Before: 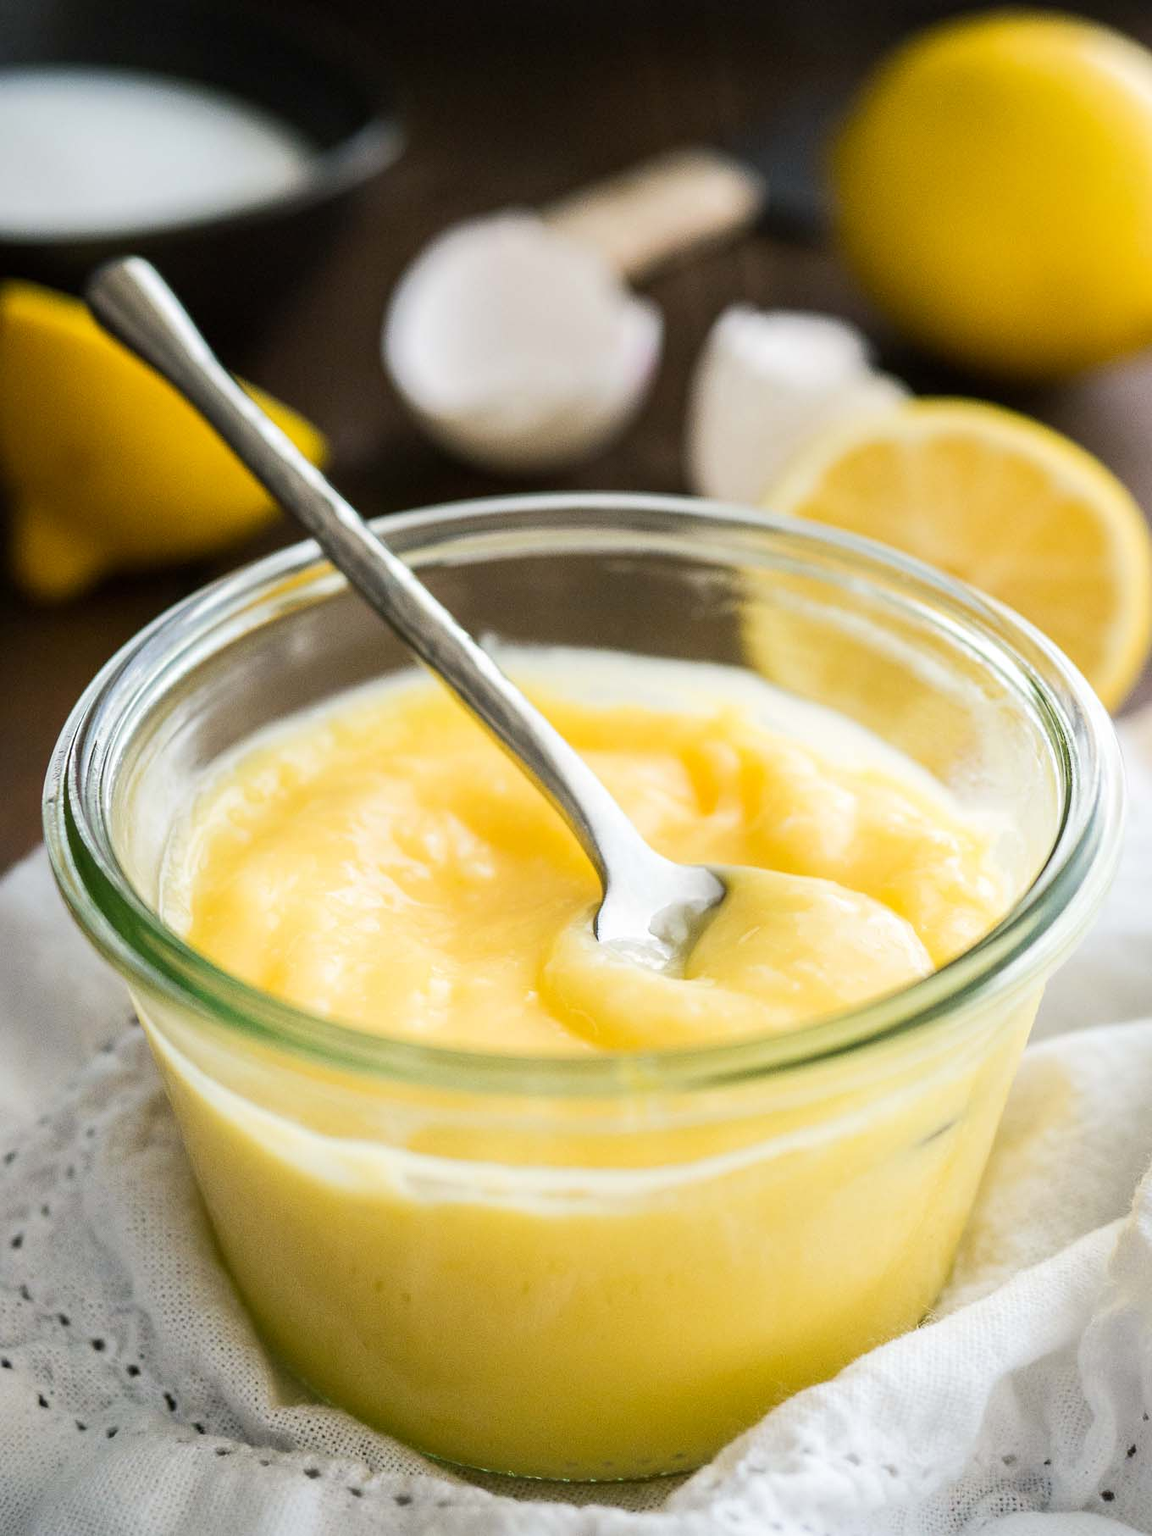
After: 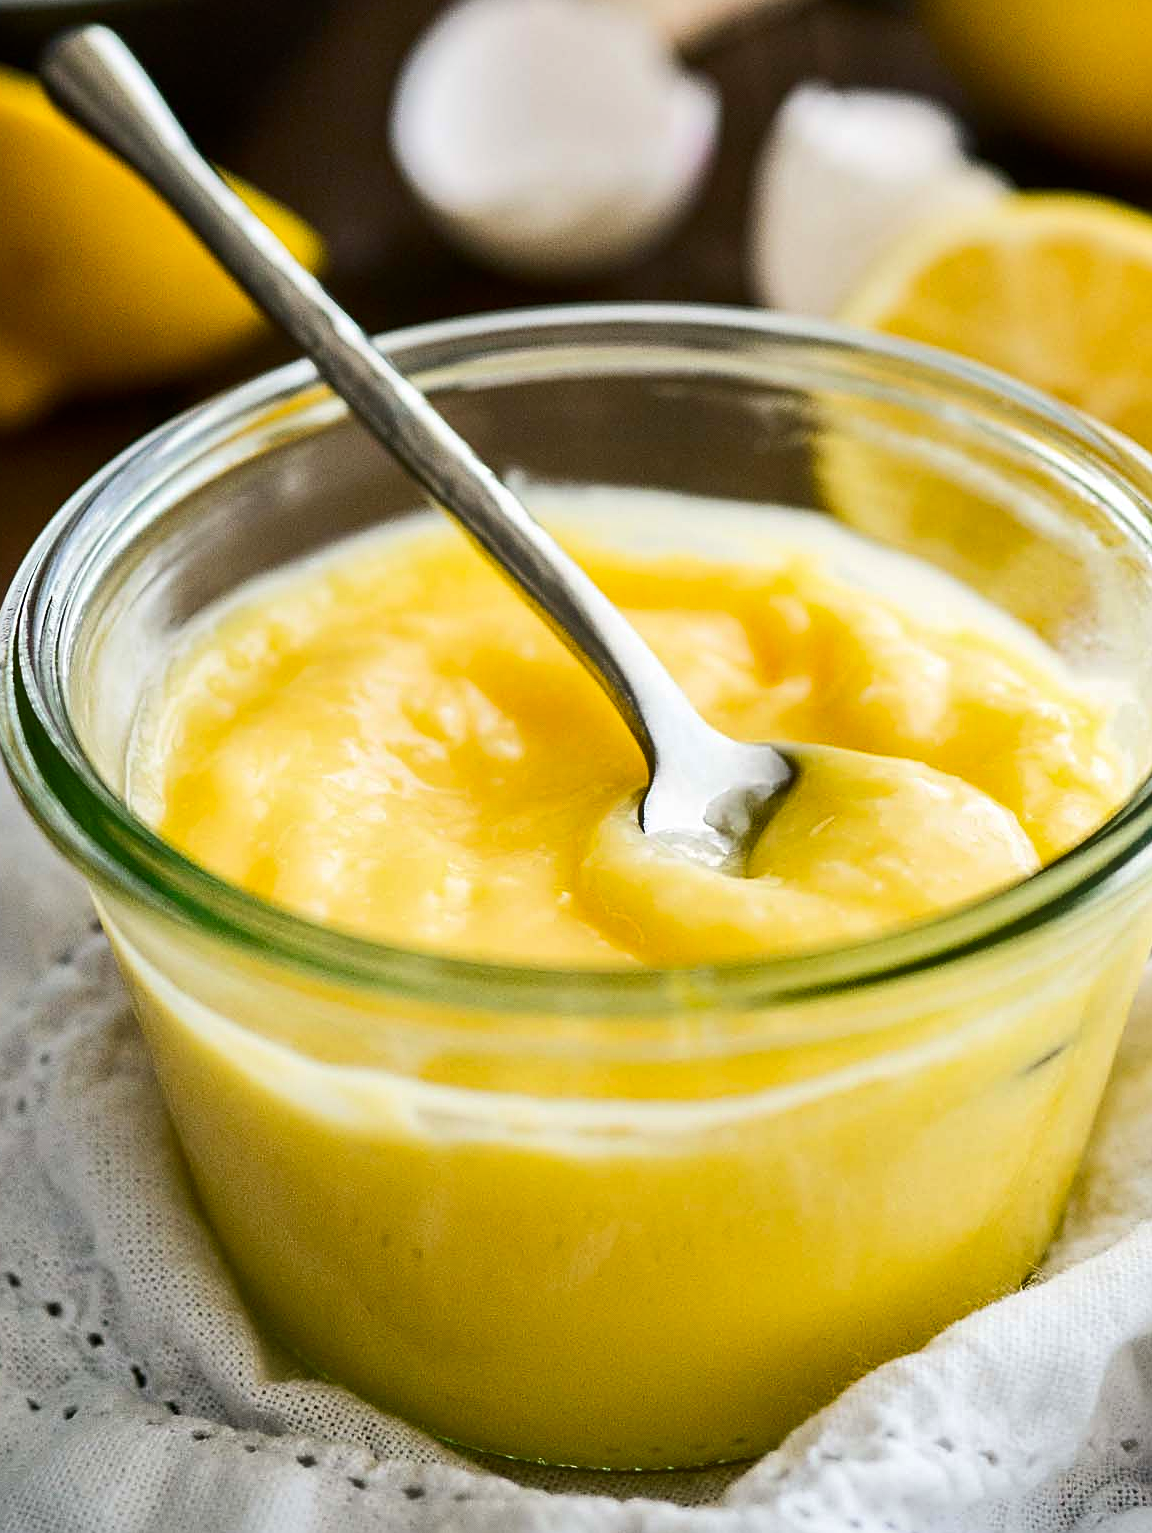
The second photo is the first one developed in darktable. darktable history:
shadows and highlights: low approximation 0.01, soften with gaussian
crop and rotate: left 4.59%, top 15.395%, right 10.656%
sharpen: on, module defaults
contrast brightness saturation: contrast 0.133, brightness -0.057, saturation 0.165
